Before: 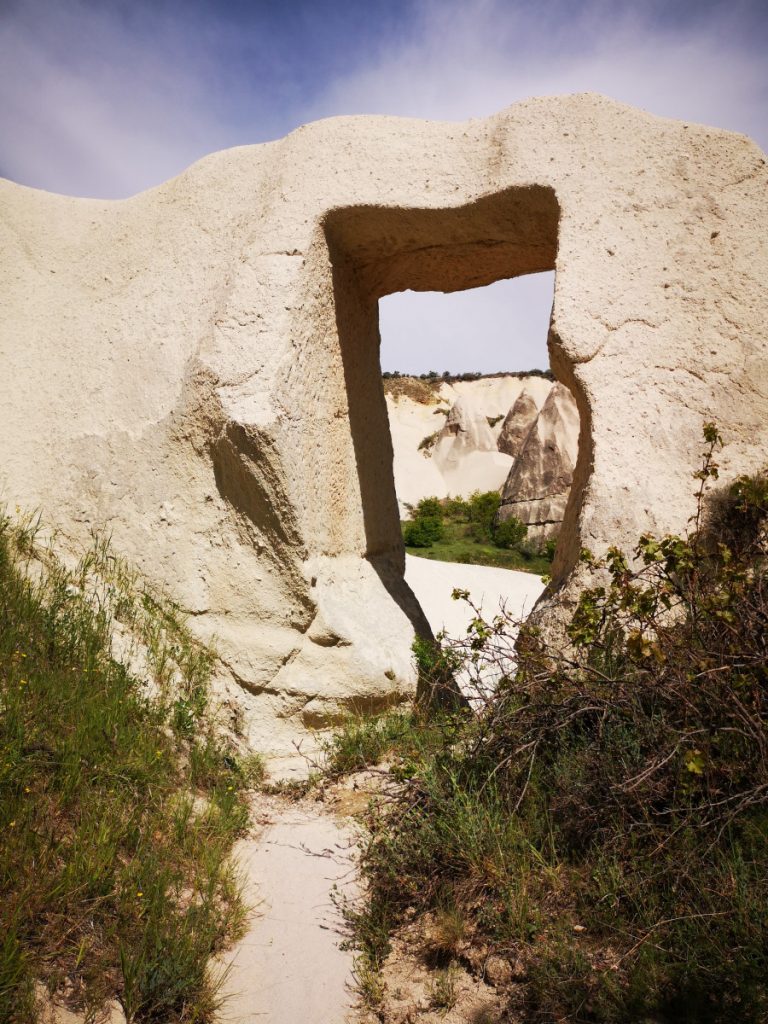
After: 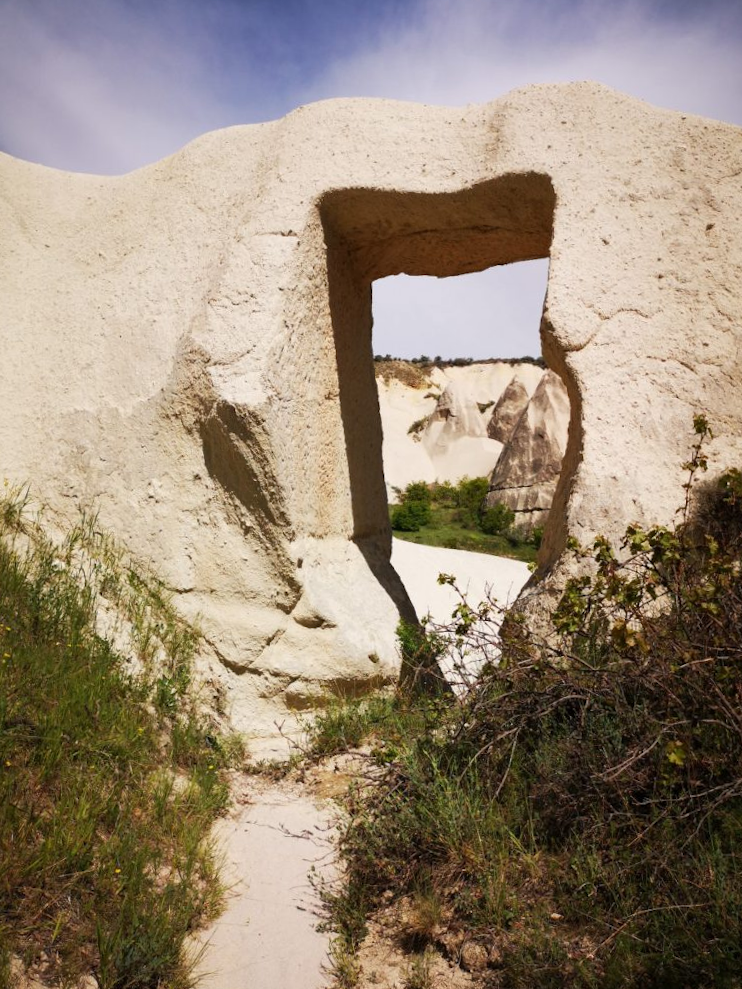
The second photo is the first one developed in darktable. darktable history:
crop and rotate: angle -1.51°
